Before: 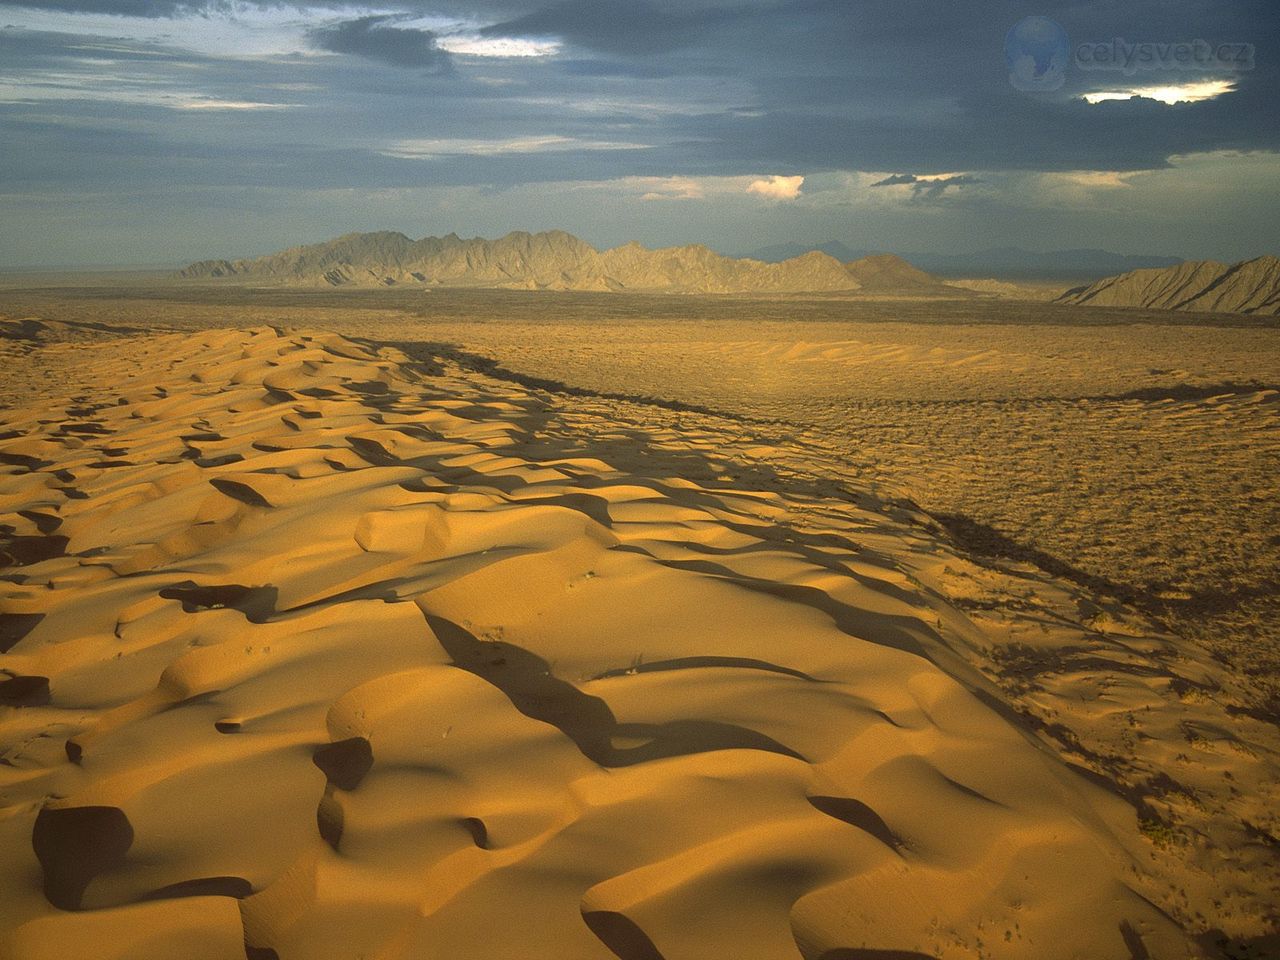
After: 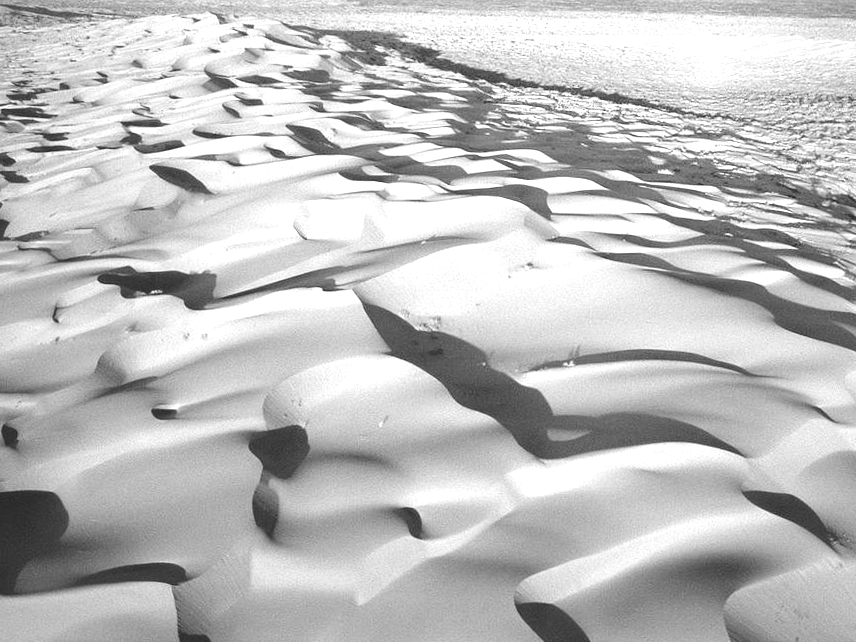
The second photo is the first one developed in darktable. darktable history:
exposure: black level correction 0, exposure 1.2 EV, compensate exposure bias true, compensate highlight preservation false
monochrome: a -6.99, b 35.61, size 1.4
tone equalizer: -8 EV -0.75 EV, -7 EV -0.7 EV, -6 EV -0.6 EV, -5 EV -0.4 EV, -3 EV 0.4 EV, -2 EV 0.6 EV, -1 EV 0.7 EV, +0 EV 0.75 EV, edges refinement/feathering 500, mask exposure compensation -1.57 EV, preserve details no
crop and rotate: angle -0.82°, left 3.85%, top 31.828%, right 27.992%
white balance: emerald 1
color correction: highlights a* 14.46, highlights b* 5.85, shadows a* -5.53, shadows b* -15.24, saturation 0.85
